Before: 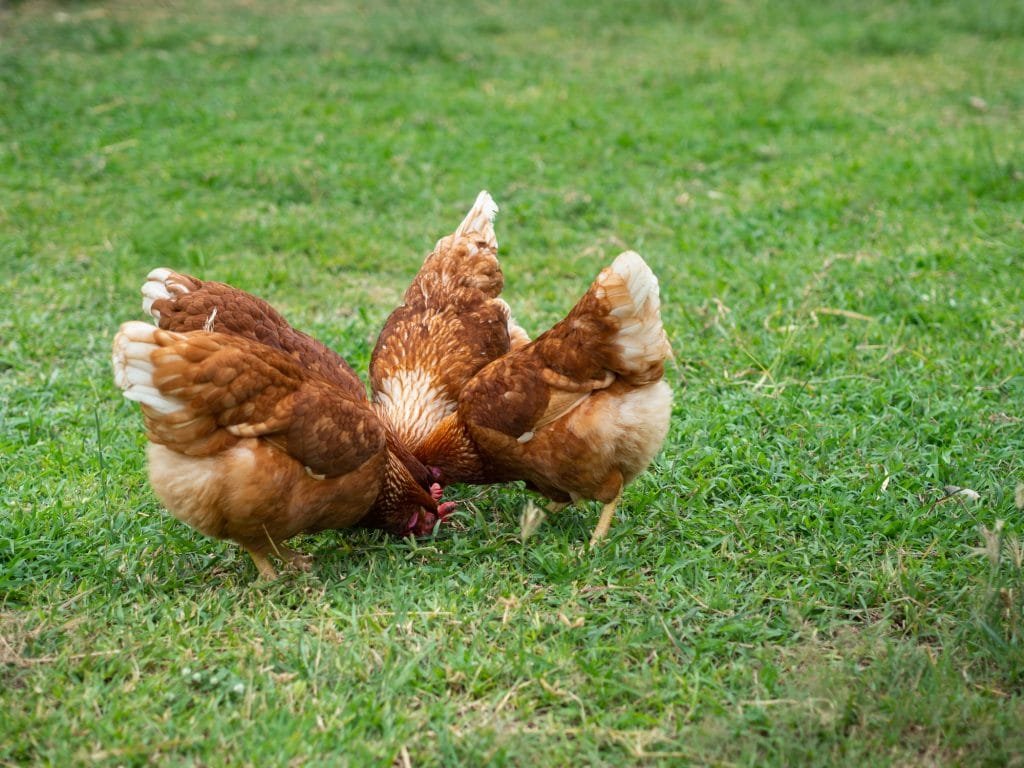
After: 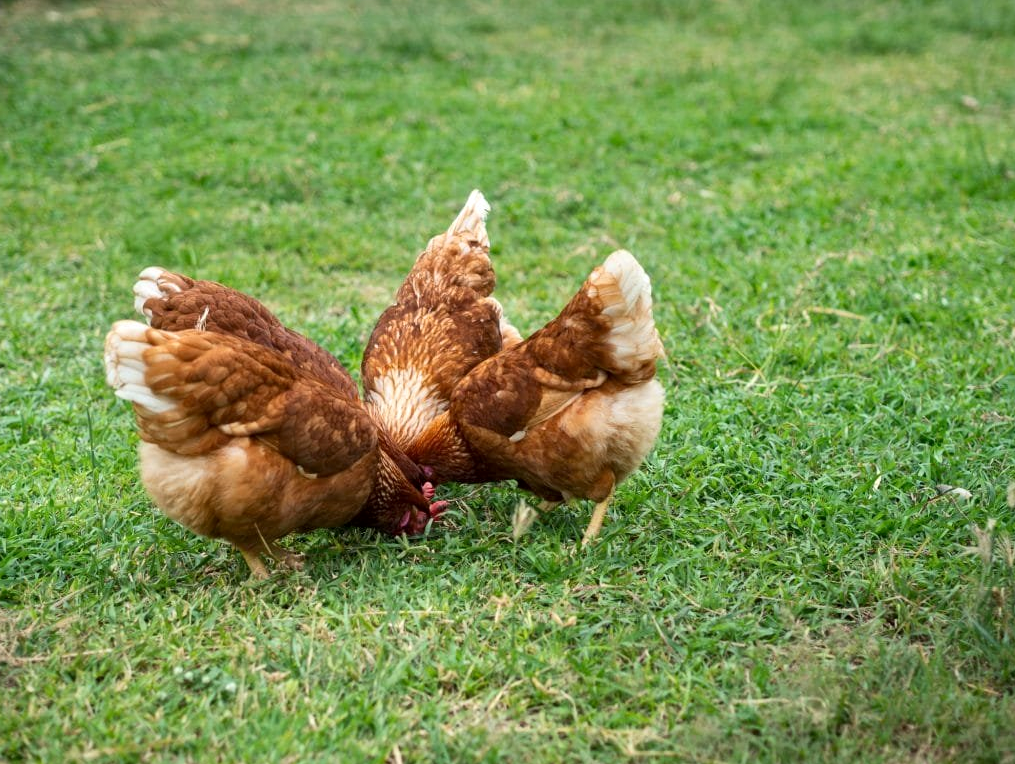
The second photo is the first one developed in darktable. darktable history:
contrast brightness saturation: contrast 0.102, brightness 0.024, saturation 0.02
local contrast: mode bilateral grid, contrast 28, coarseness 16, detail 115%, midtone range 0.2
crop and rotate: left 0.834%, top 0.171%, bottom 0.349%
